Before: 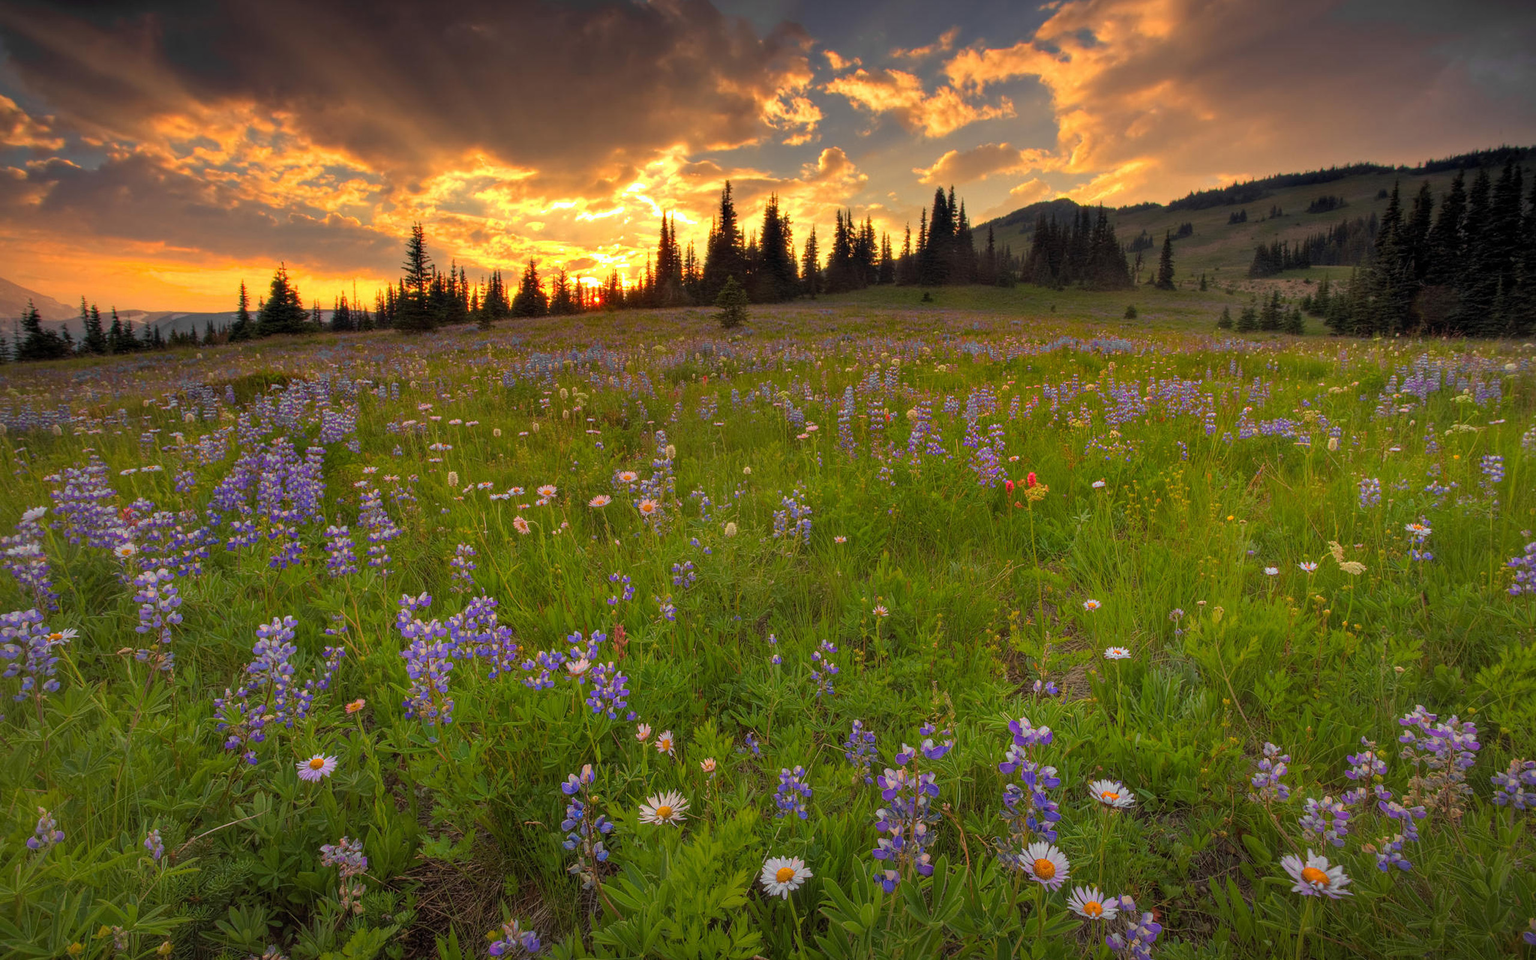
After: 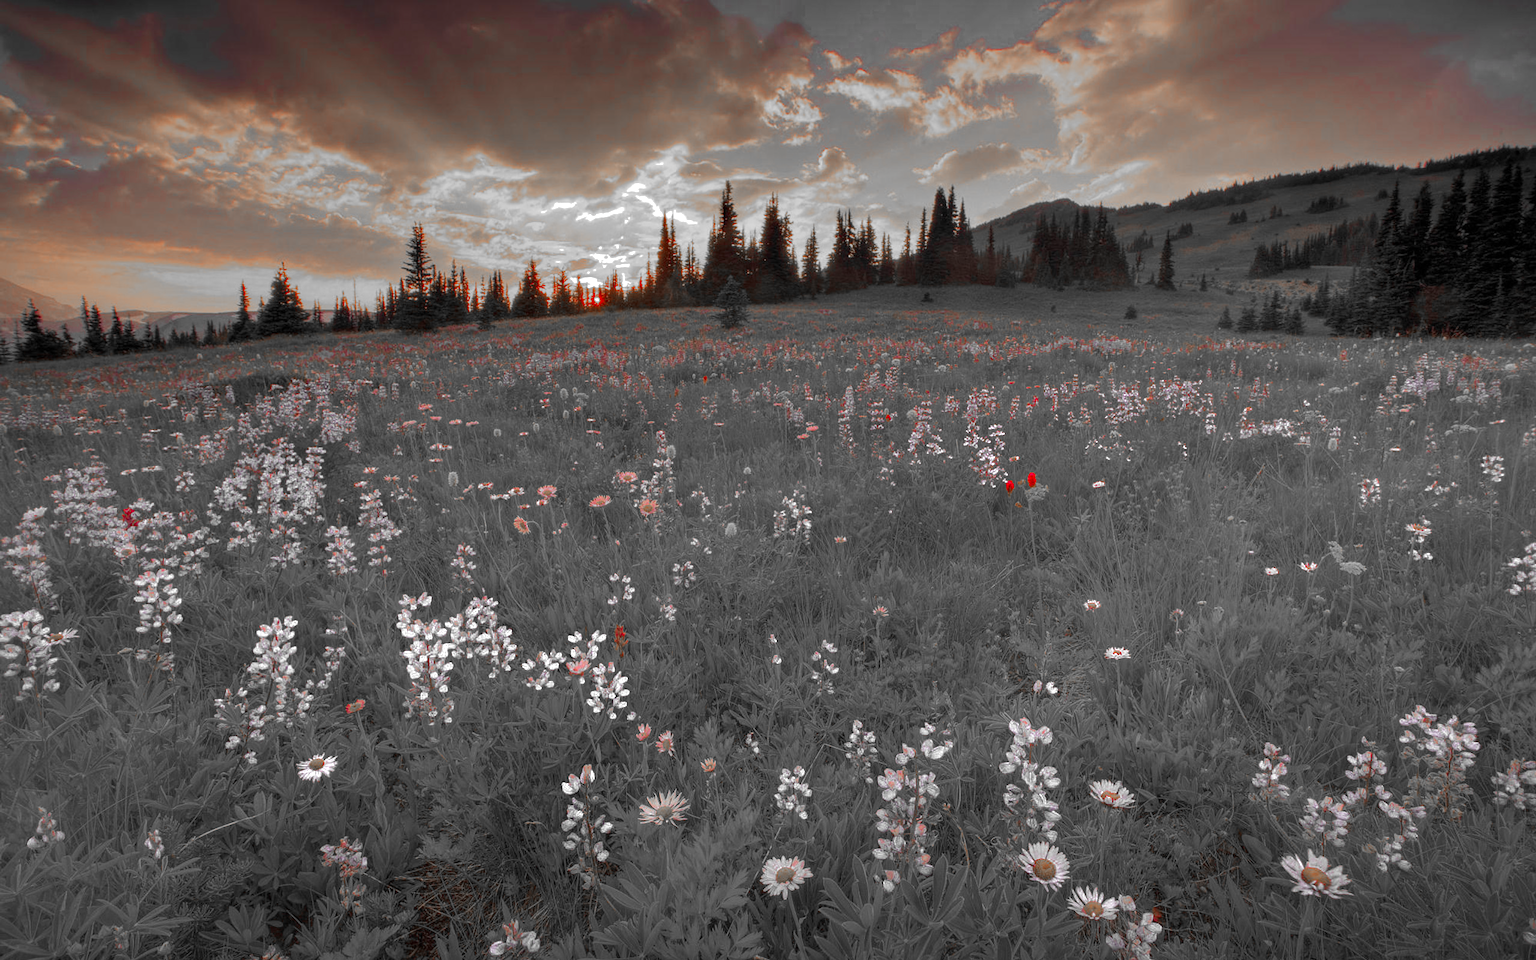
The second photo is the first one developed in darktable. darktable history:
color zones: curves: ch0 [(0, 0.352) (0.143, 0.407) (0.286, 0.386) (0.429, 0.431) (0.571, 0.829) (0.714, 0.853) (0.857, 0.833) (1, 0.352)]; ch1 [(0, 0.604) (0.072, 0.726) (0.096, 0.608) (0.205, 0.007) (0.571, -0.006) (0.839, -0.013) (0.857, -0.012) (1, 0.604)]
exposure: exposure 0.3 EV, compensate highlight preservation false
